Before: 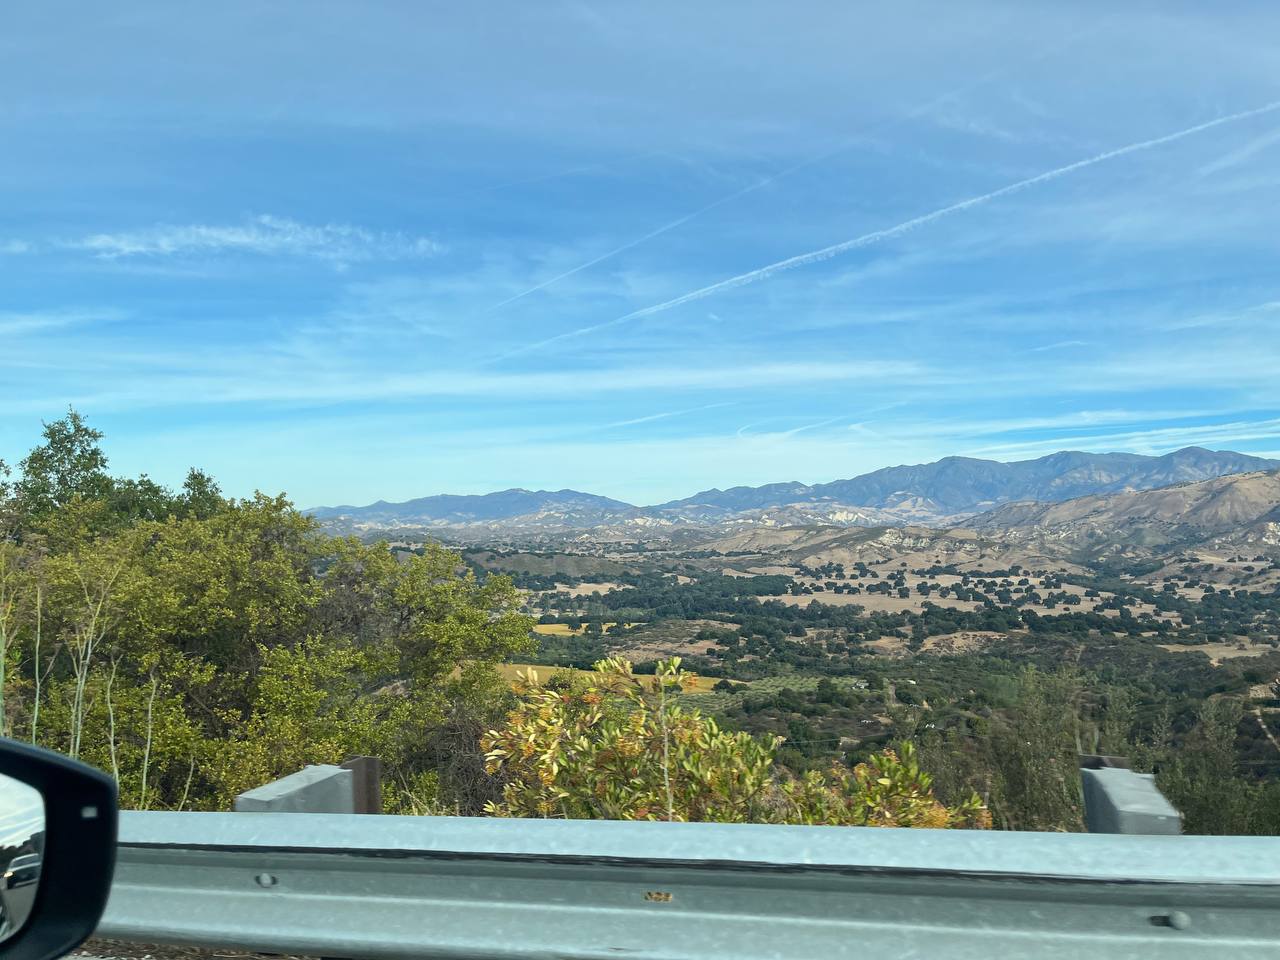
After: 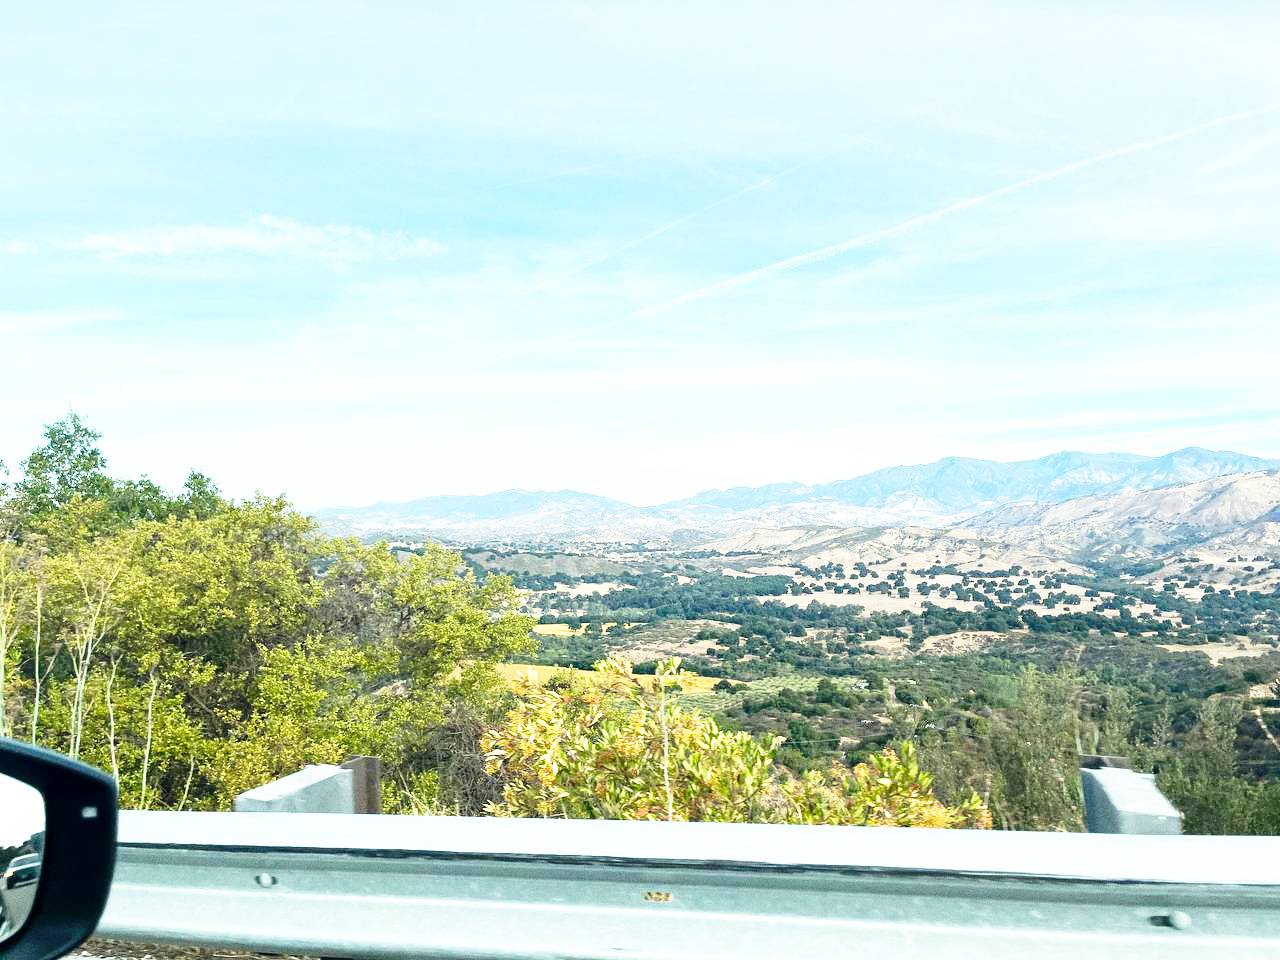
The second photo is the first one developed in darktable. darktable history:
base curve: curves: ch0 [(0, 0) (0.026, 0.03) (0.109, 0.232) (0.351, 0.748) (0.669, 0.968) (1, 1)], preserve colors none
grain: coarseness 0.09 ISO
exposure: black level correction 0.001, exposure 0.5 EV, compensate exposure bias true, compensate highlight preservation false
